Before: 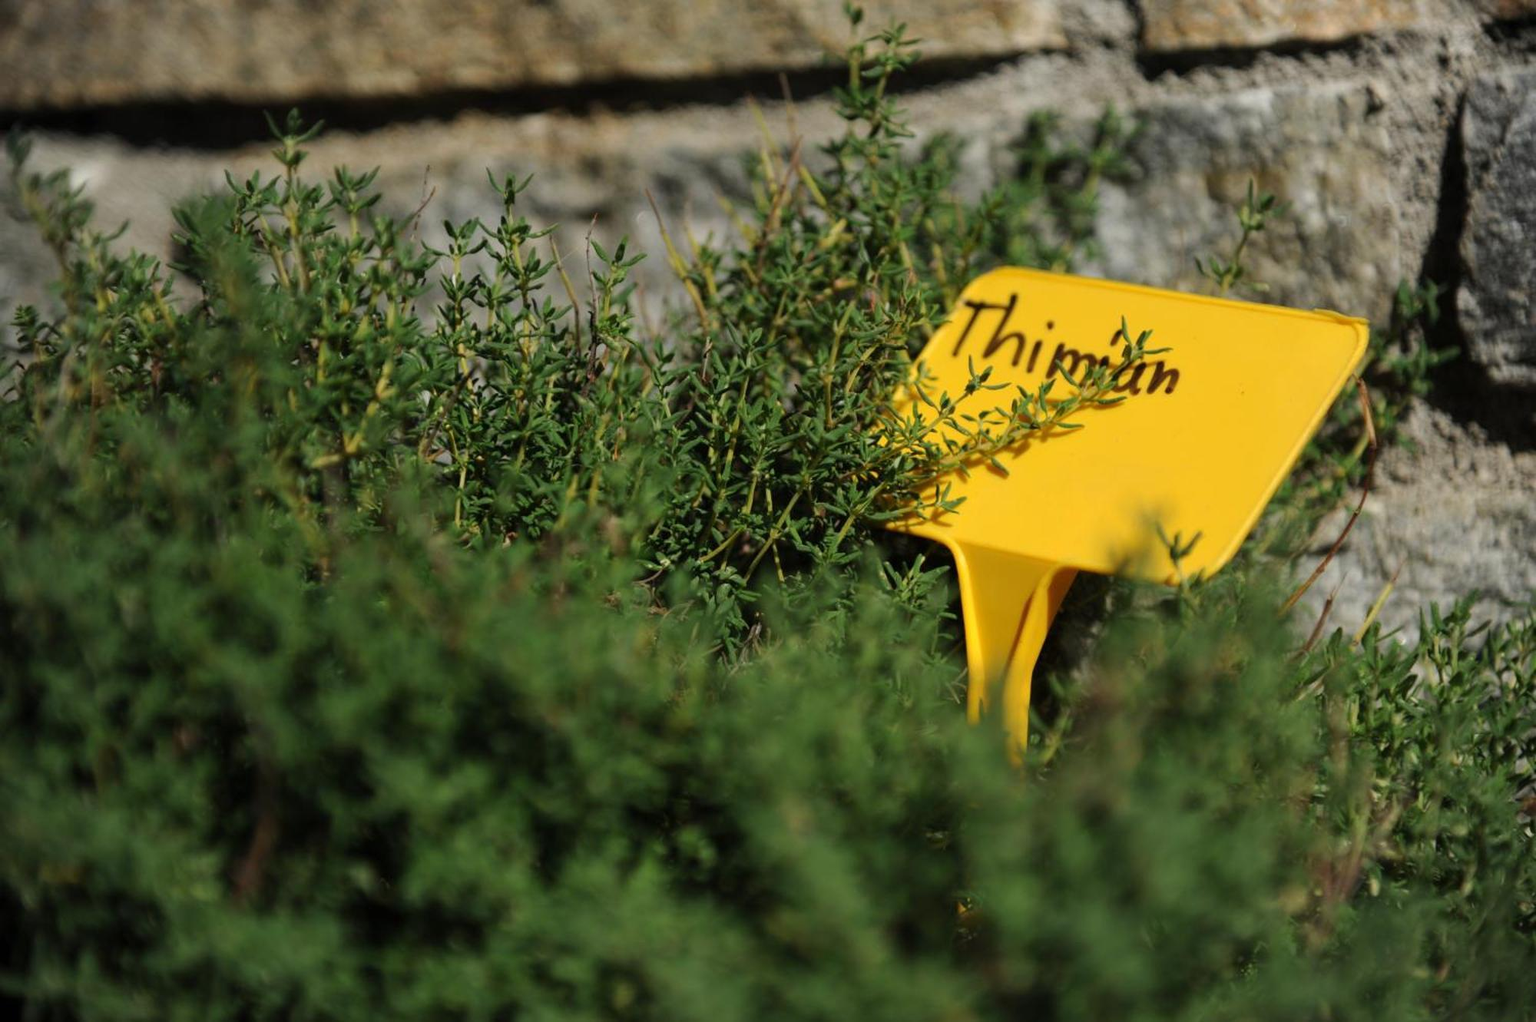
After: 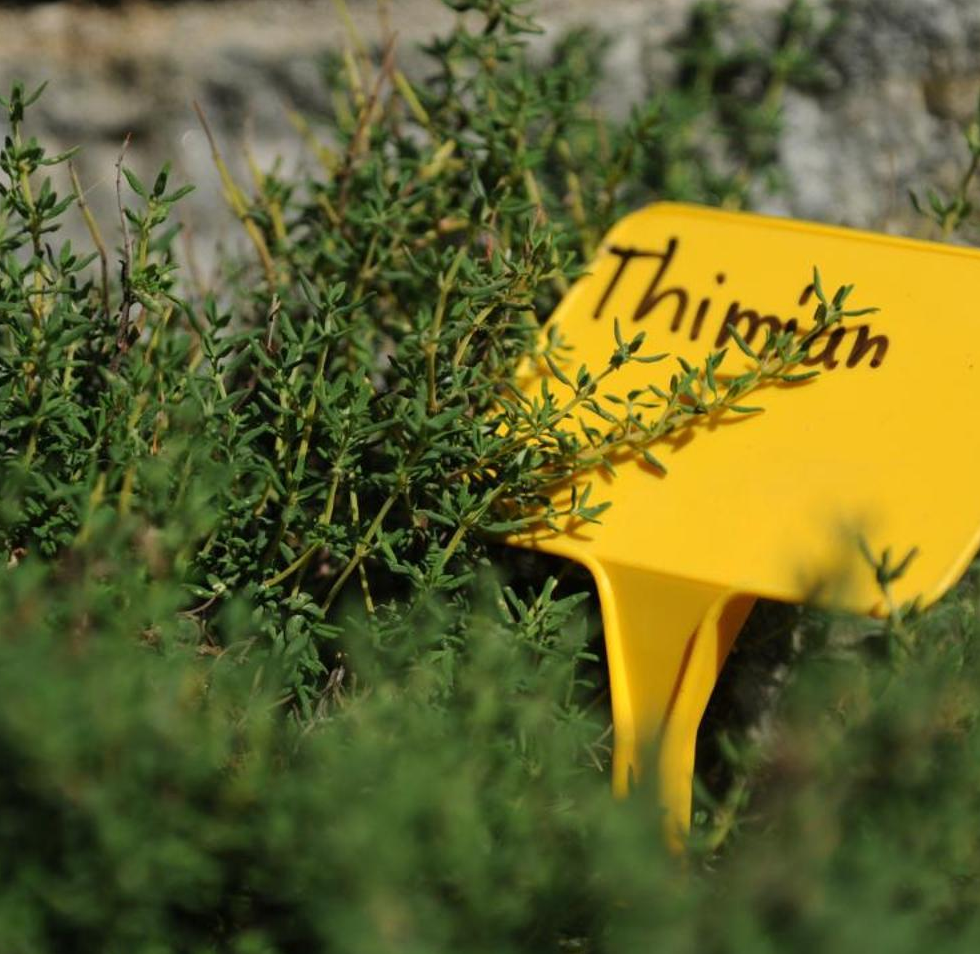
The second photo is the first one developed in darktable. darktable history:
crop: left 32.374%, top 10.93%, right 18.619%, bottom 17.375%
